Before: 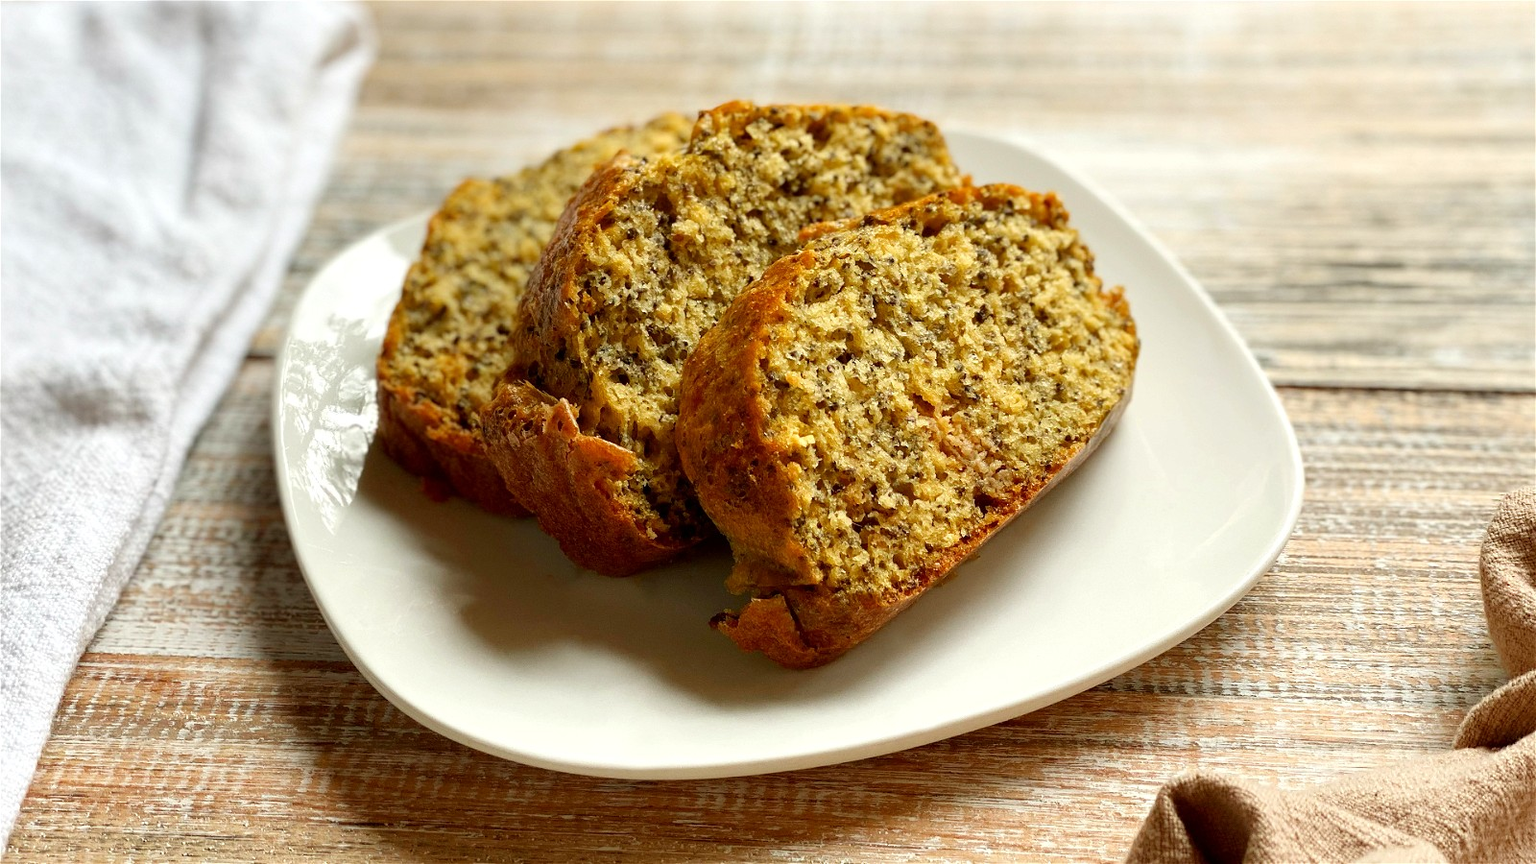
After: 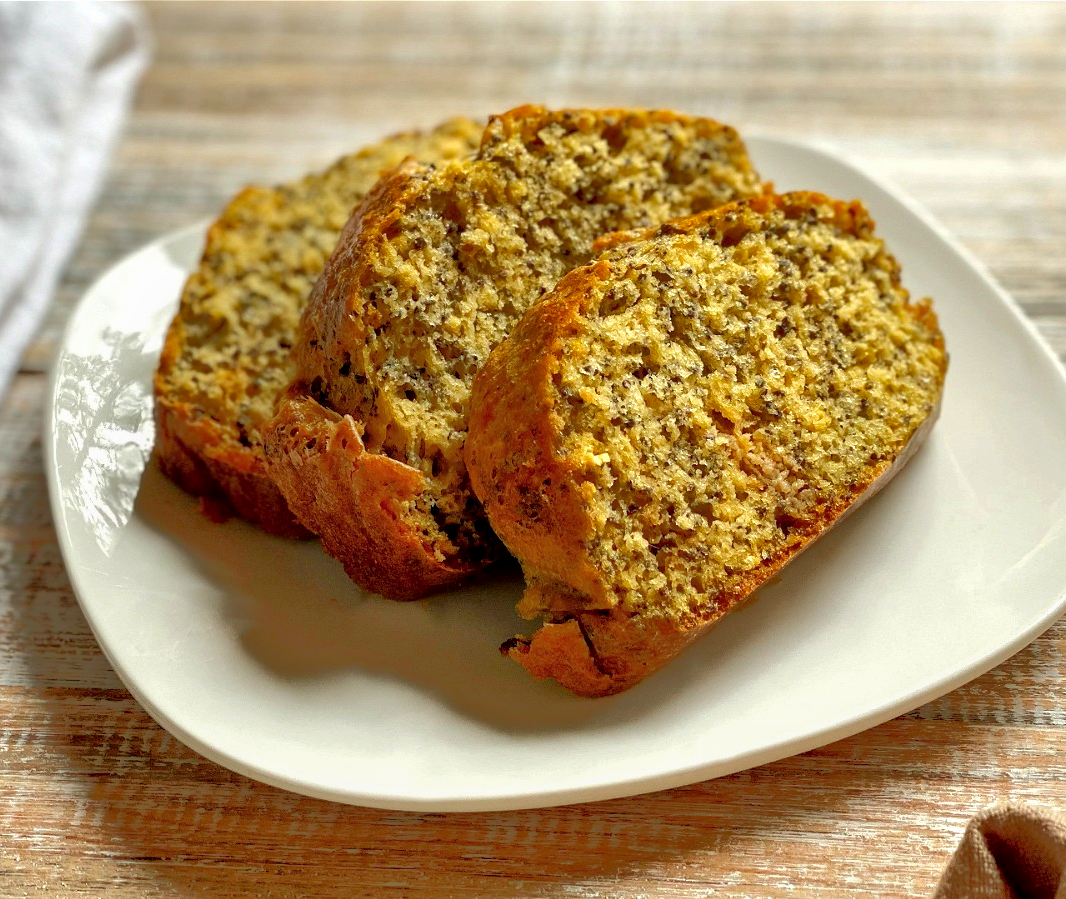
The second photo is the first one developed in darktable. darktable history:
shadows and highlights: on, module defaults
crop and rotate: left 15.055%, right 18.278%
tone equalizer: -8 EV -0.528 EV, -7 EV -0.319 EV, -6 EV -0.083 EV, -5 EV 0.413 EV, -4 EV 0.985 EV, -3 EV 0.791 EV, -2 EV -0.01 EV, -1 EV 0.14 EV, +0 EV -0.012 EV, smoothing 1
local contrast: highlights 61%, shadows 106%, detail 107%, midtone range 0.529
